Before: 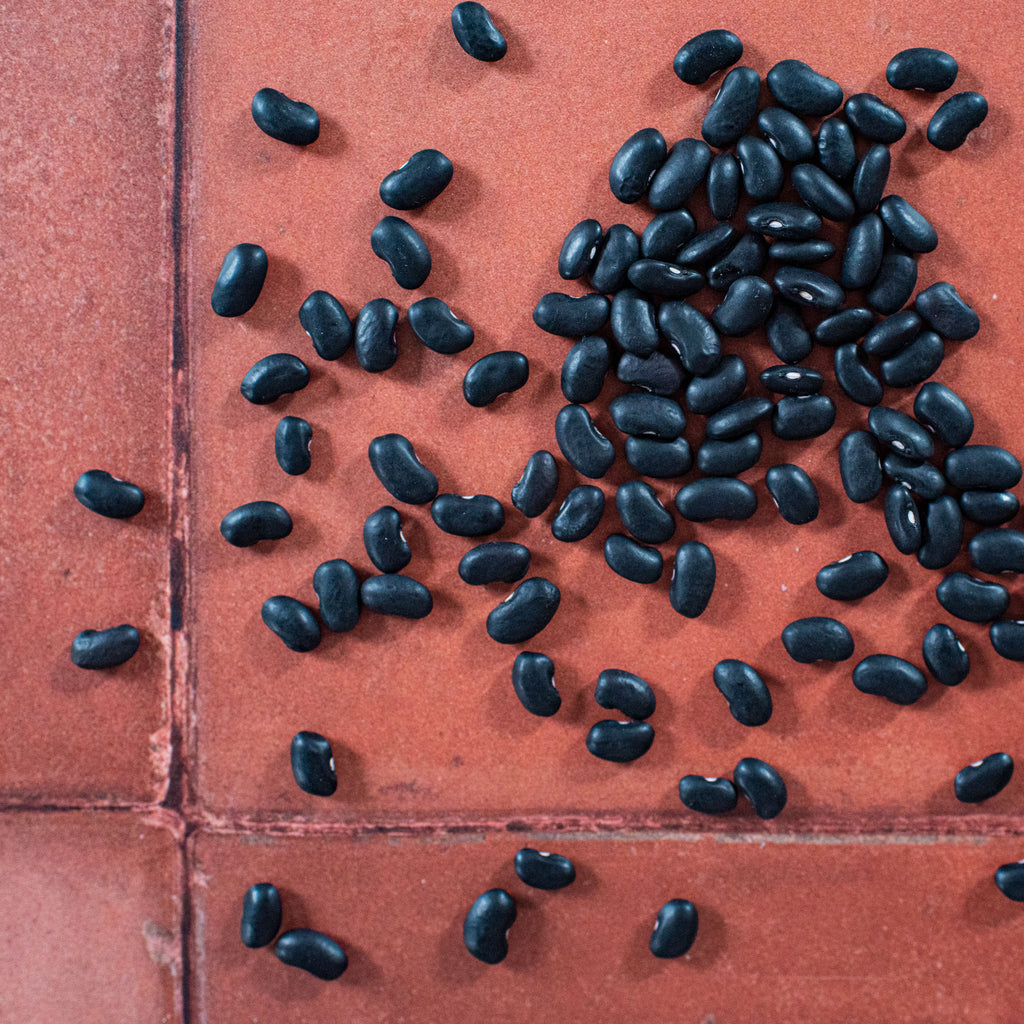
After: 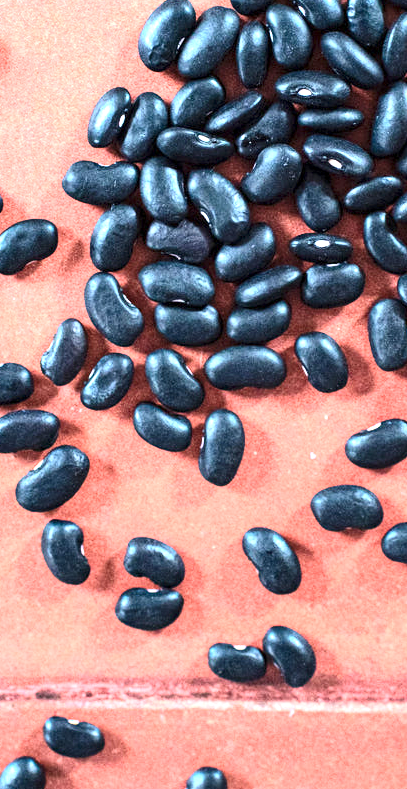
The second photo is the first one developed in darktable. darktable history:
contrast brightness saturation: contrast 0.241, brightness 0.086
crop: left 46.045%, top 12.978%, right 14.13%, bottom 9.905%
exposure: black level correction 0, exposure 1.739 EV, compensate highlight preservation false
color zones: curves: ch2 [(0, 0.5) (0.084, 0.497) (0.323, 0.335) (0.4, 0.497) (1, 0.5)], mix 29.87%
local contrast: highlights 101%, shadows 100%, detail 120%, midtone range 0.2
